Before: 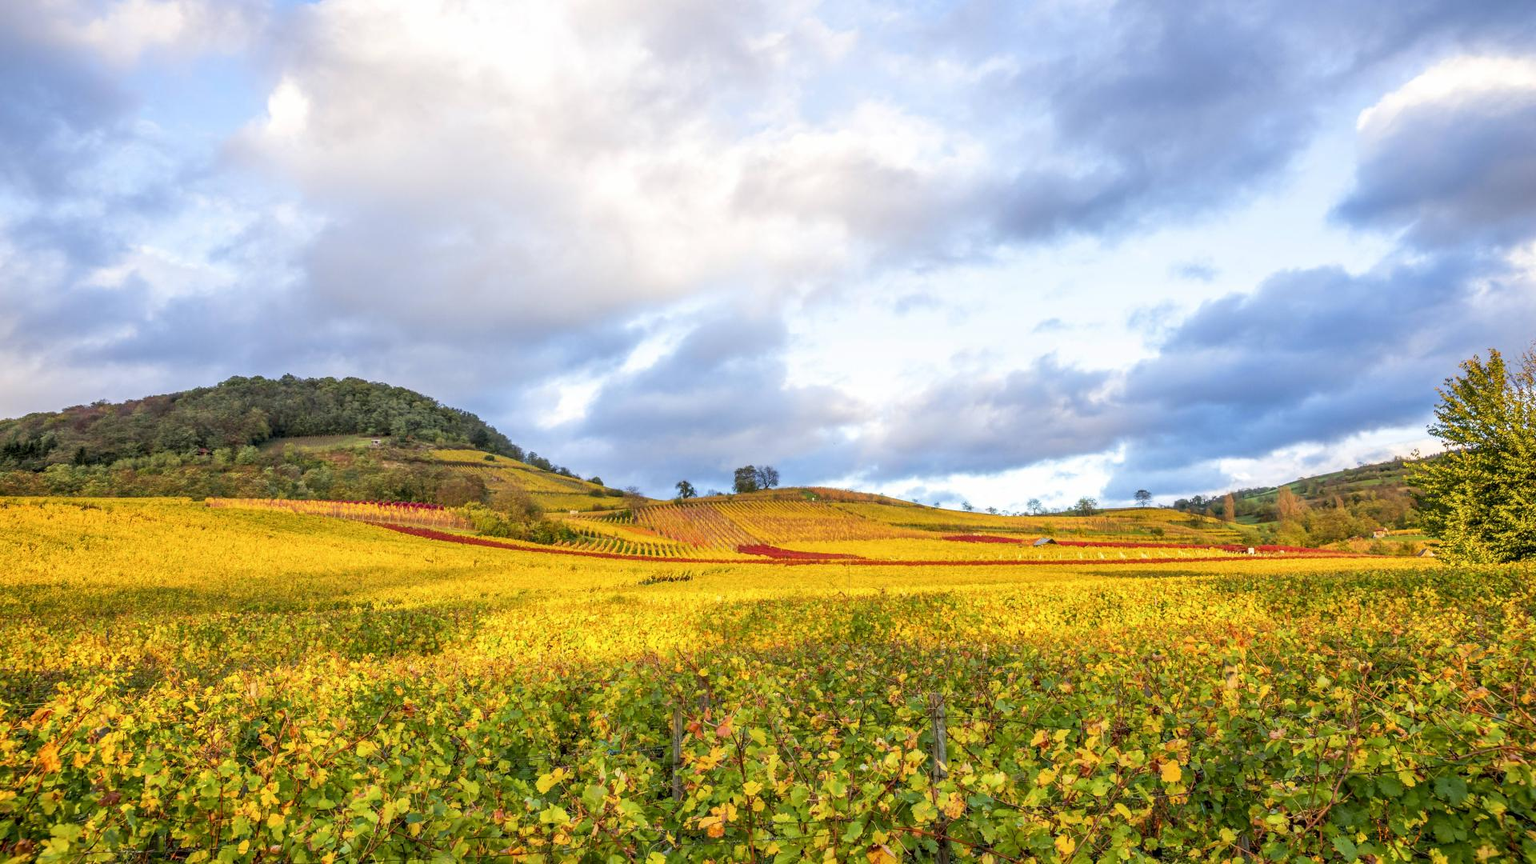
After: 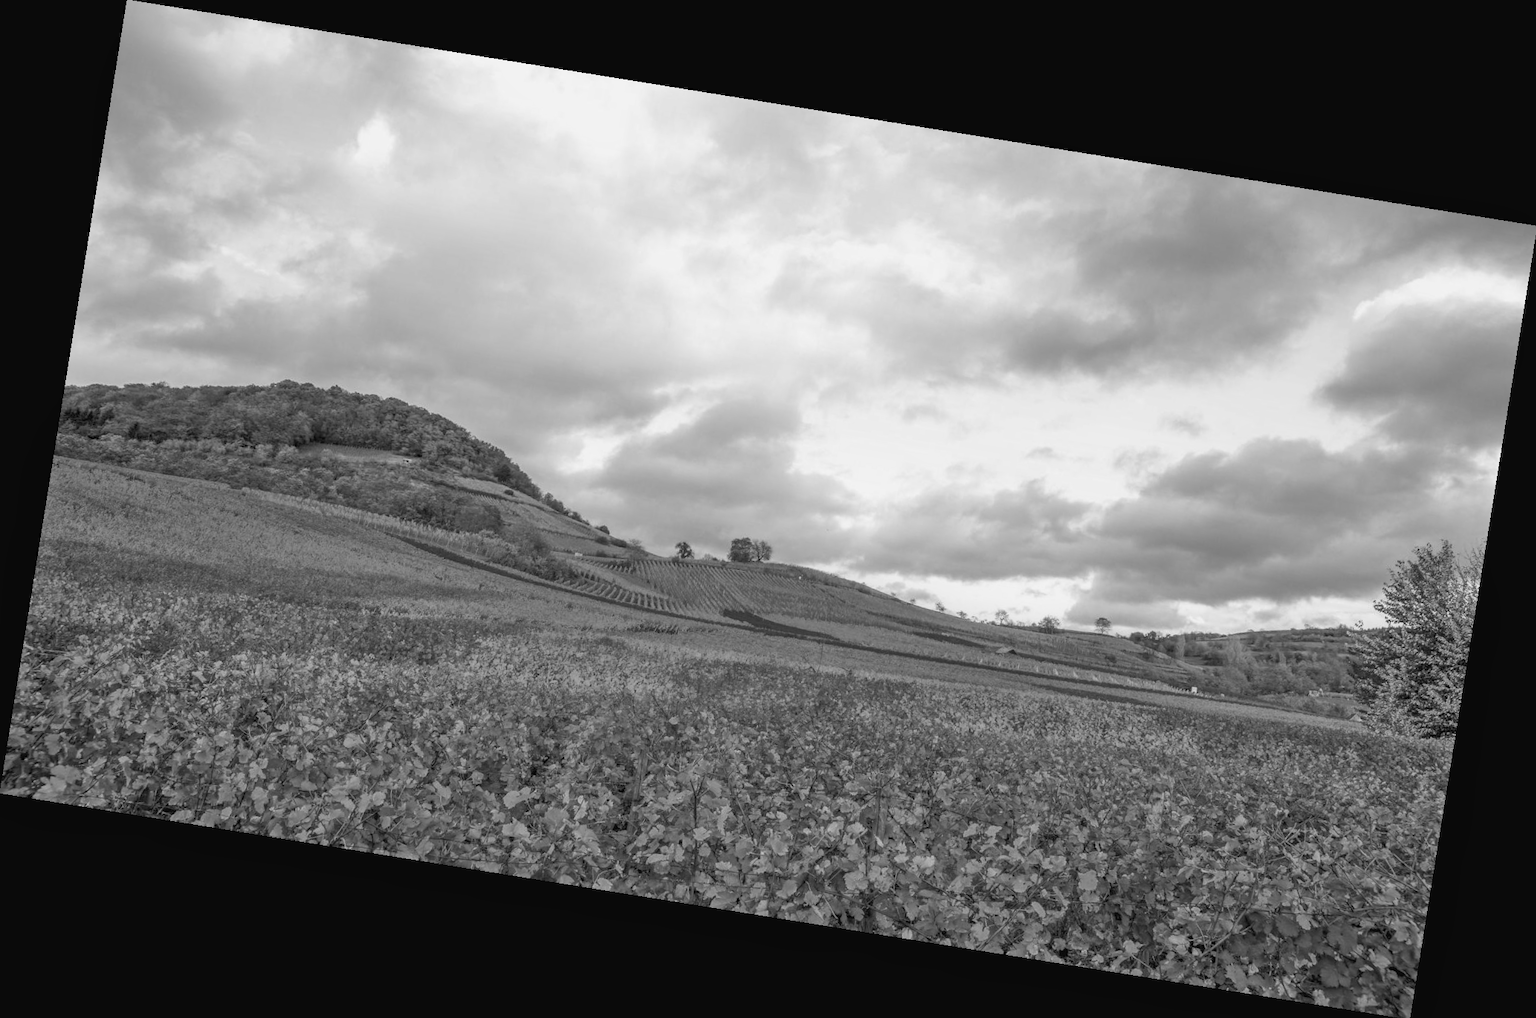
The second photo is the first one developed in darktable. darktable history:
monochrome: a -11.7, b 1.62, size 0.5, highlights 0.38
color balance: mode lift, gamma, gain (sRGB), lift [1.04, 1, 1, 0.97], gamma [1.01, 1, 1, 0.97], gain [0.96, 1, 1, 0.97]
rotate and perspective: rotation 9.12°, automatic cropping off
